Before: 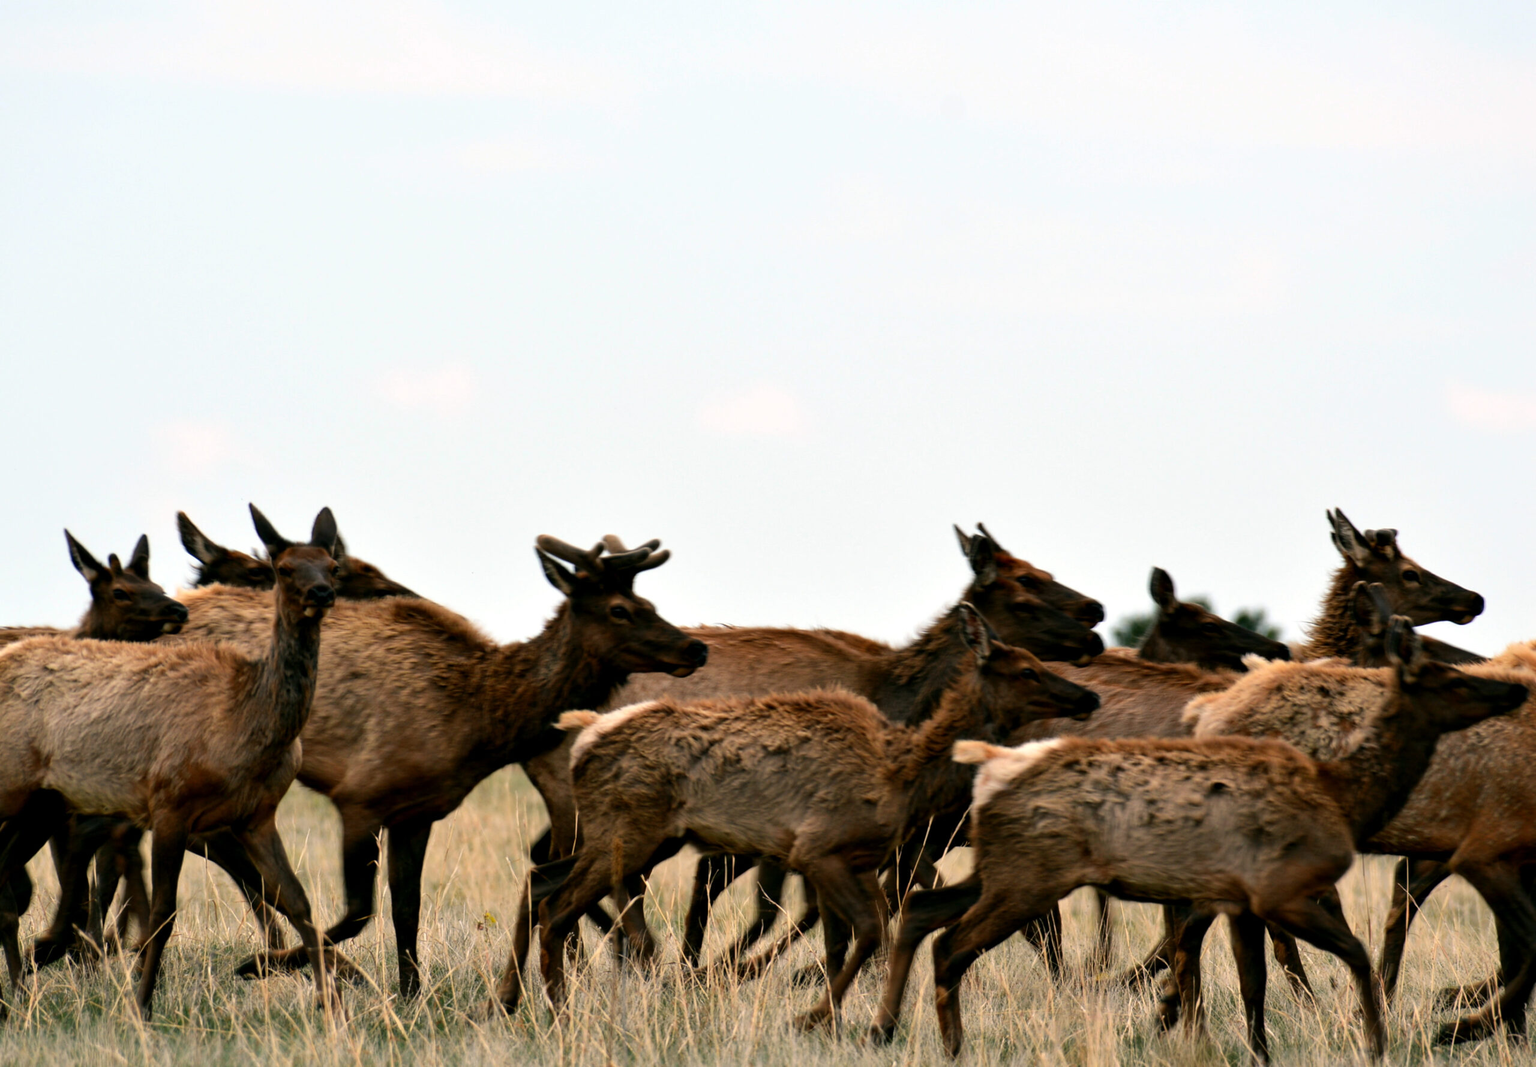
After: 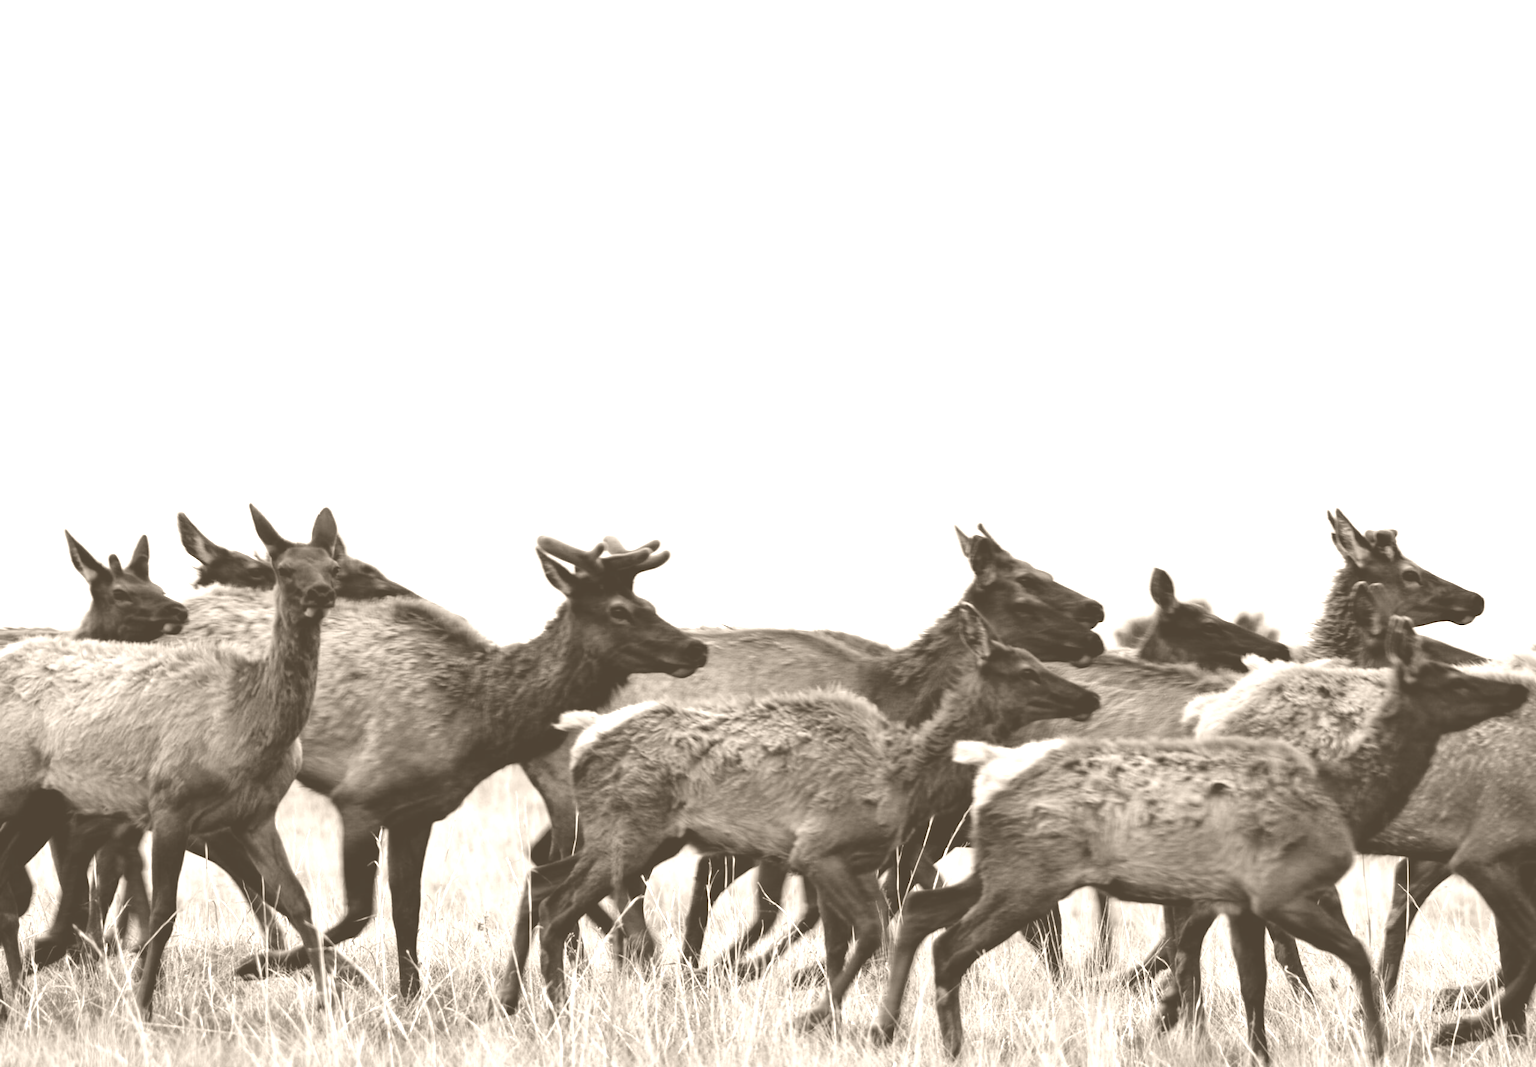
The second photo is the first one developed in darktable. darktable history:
colorize: hue 34.49°, saturation 35.33%, source mix 100%, version 1
white balance: red 1.123, blue 0.83
color correction: highlights a* 2.72, highlights b* 22.8
